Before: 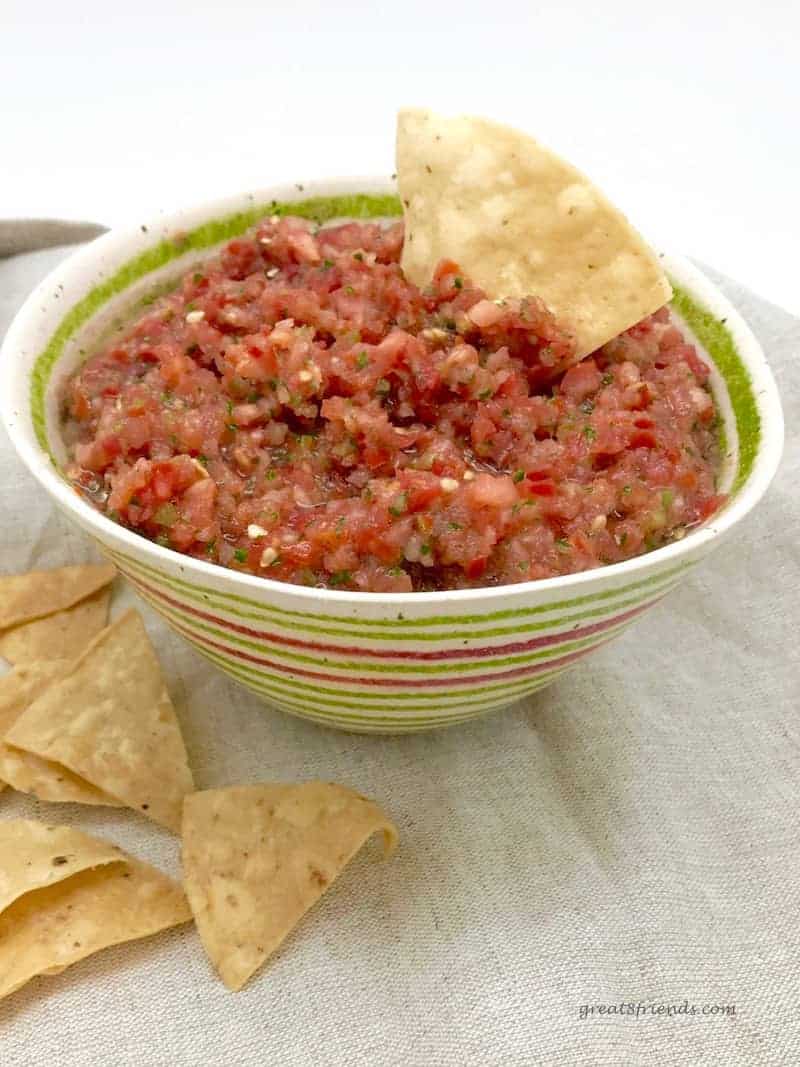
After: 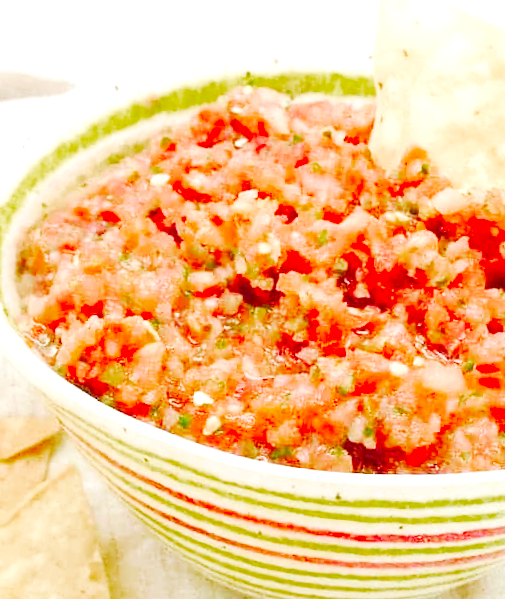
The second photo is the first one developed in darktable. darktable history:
crop and rotate: angle -4.99°, left 2.122%, top 6.945%, right 27.566%, bottom 30.519%
tone curve: curves: ch0 [(0, 0) (0.003, 0.015) (0.011, 0.025) (0.025, 0.056) (0.044, 0.104) (0.069, 0.139) (0.1, 0.181) (0.136, 0.226) (0.177, 0.28) (0.224, 0.346) (0.277, 0.42) (0.335, 0.505) (0.399, 0.594) (0.468, 0.699) (0.543, 0.776) (0.623, 0.848) (0.709, 0.893) (0.801, 0.93) (0.898, 0.97) (1, 1)], preserve colors none
color zones: curves: ch0 [(0, 0.425) (0.143, 0.422) (0.286, 0.42) (0.429, 0.419) (0.571, 0.419) (0.714, 0.42) (0.857, 0.422) (1, 0.425)]; ch1 [(0, 0.666) (0.143, 0.669) (0.286, 0.671) (0.429, 0.67) (0.571, 0.67) (0.714, 0.67) (0.857, 0.67) (1, 0.666)]
exposure: black level correction 0, exposure 1.2 EV, compensate exposure bias true, compensate highlight preservation false
